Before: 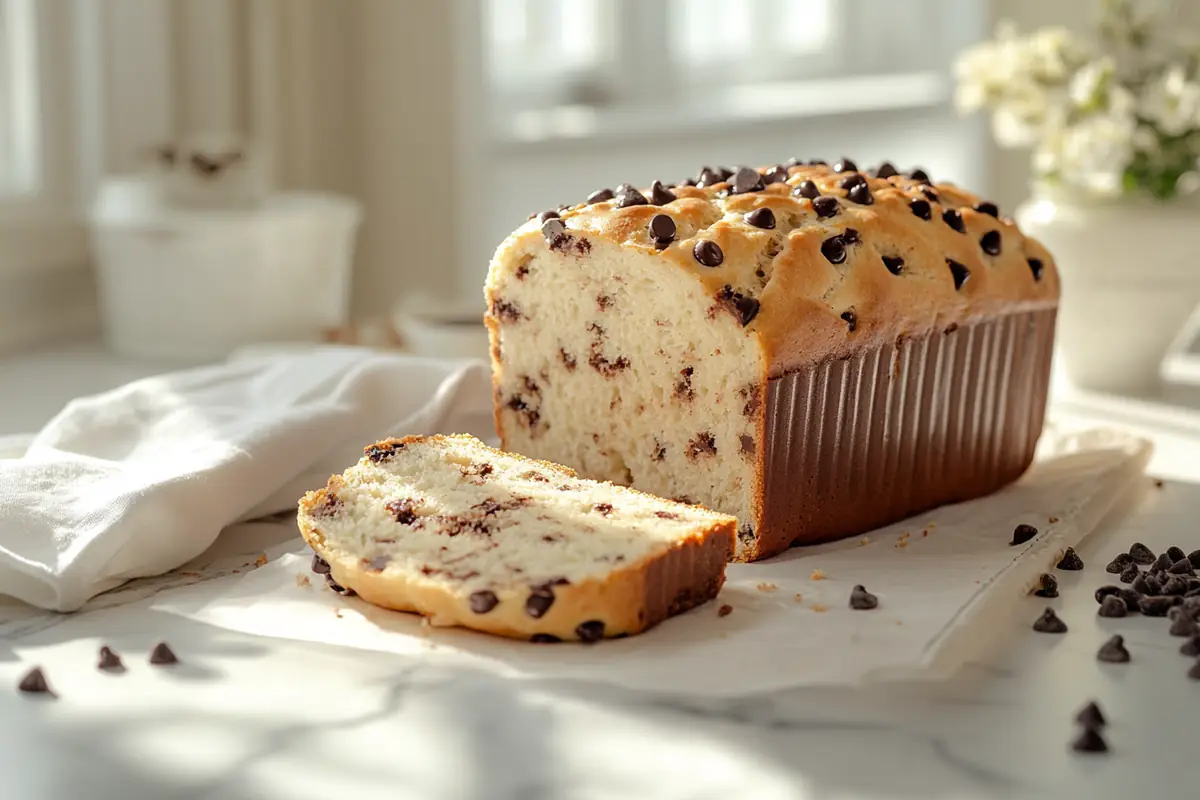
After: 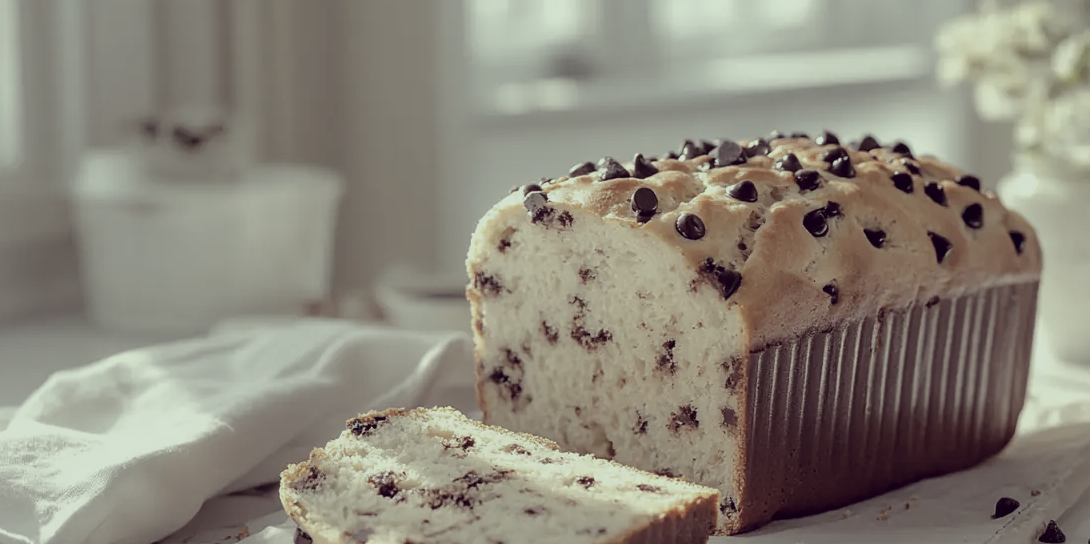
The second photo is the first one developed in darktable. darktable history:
color correction: highlights a* -20.13, highlights b* 20.27, shadows a* 19.78, shadows b* -20.74, saturation 0.431
crop: left 1.583%, top 3.396%, right 7.569%, bottom 28.494%
exposure: exposure -0.458 EV, compensate highlight preservation false
